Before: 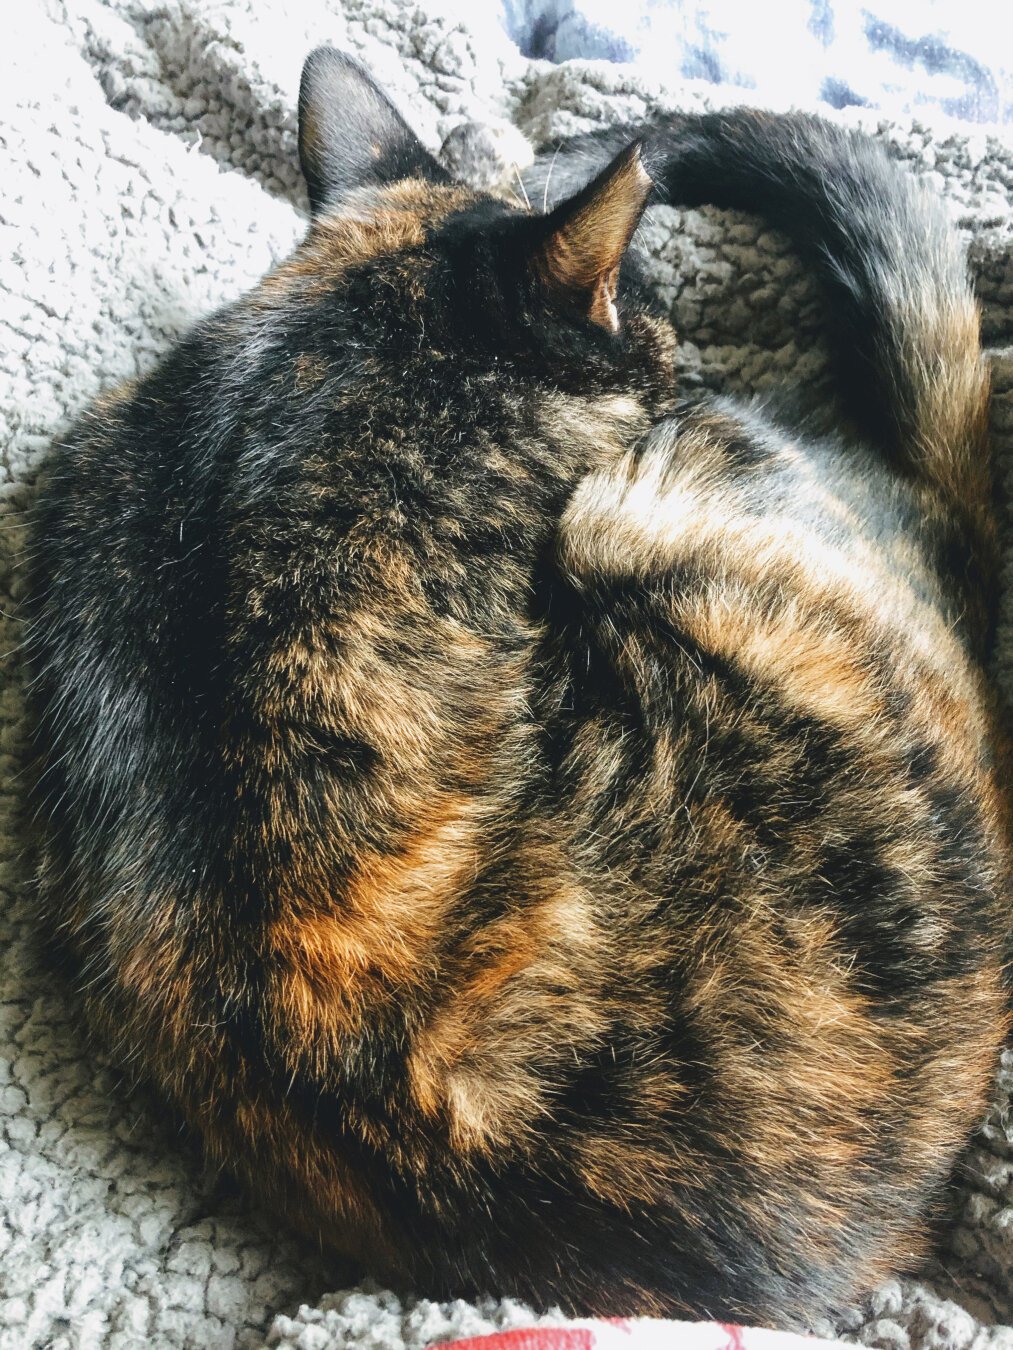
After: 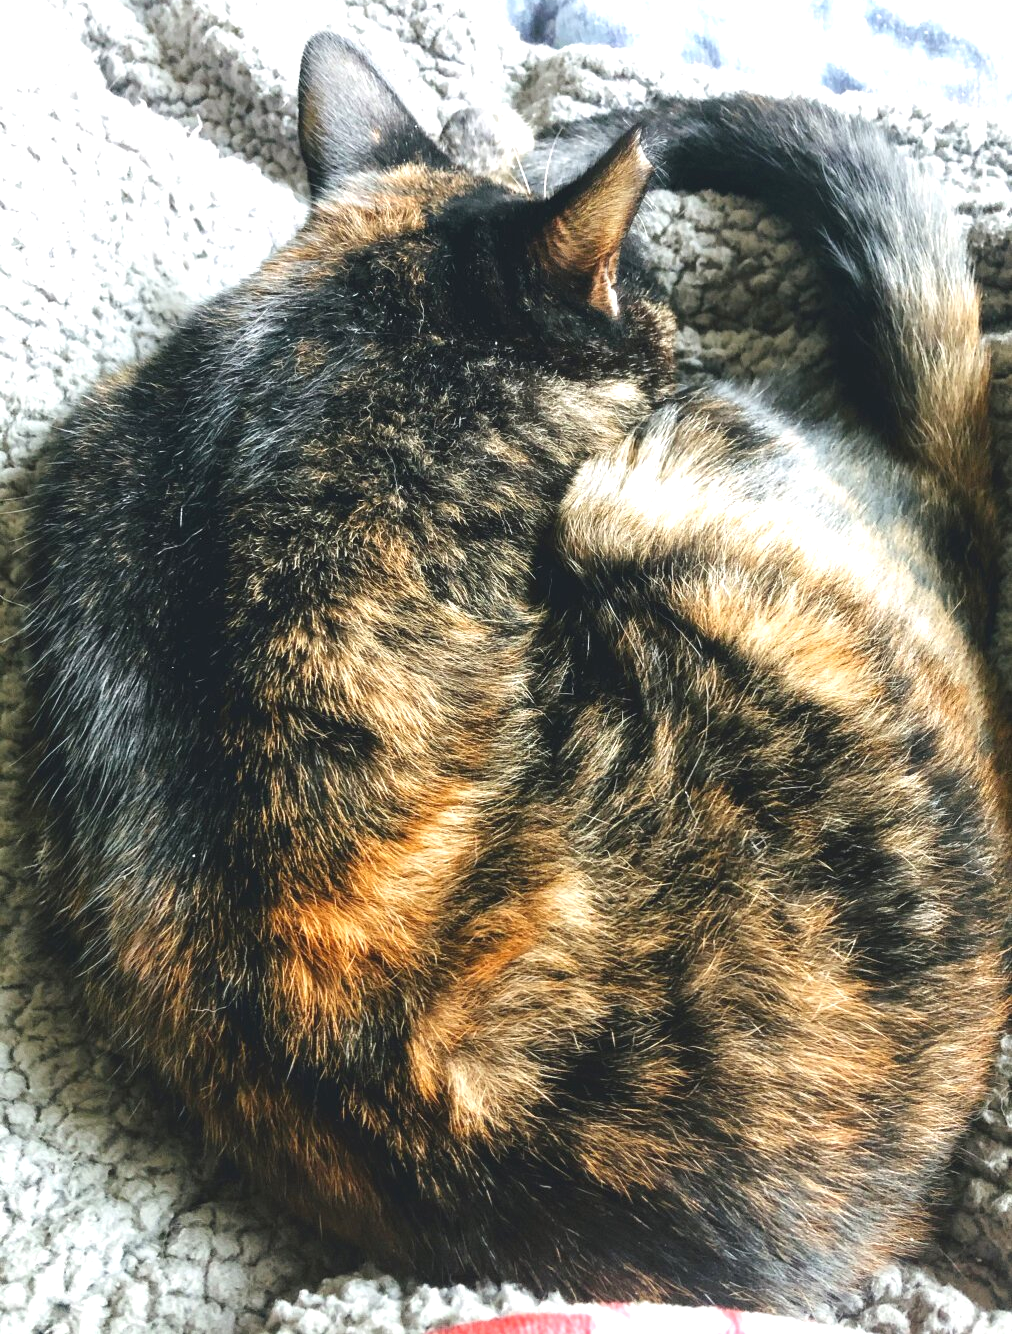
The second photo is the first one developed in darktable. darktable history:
crop: top 1.129%, right 0.039%
exposure: black level correction 0, exposure 0.499 EV, compensate highlight preservation false
